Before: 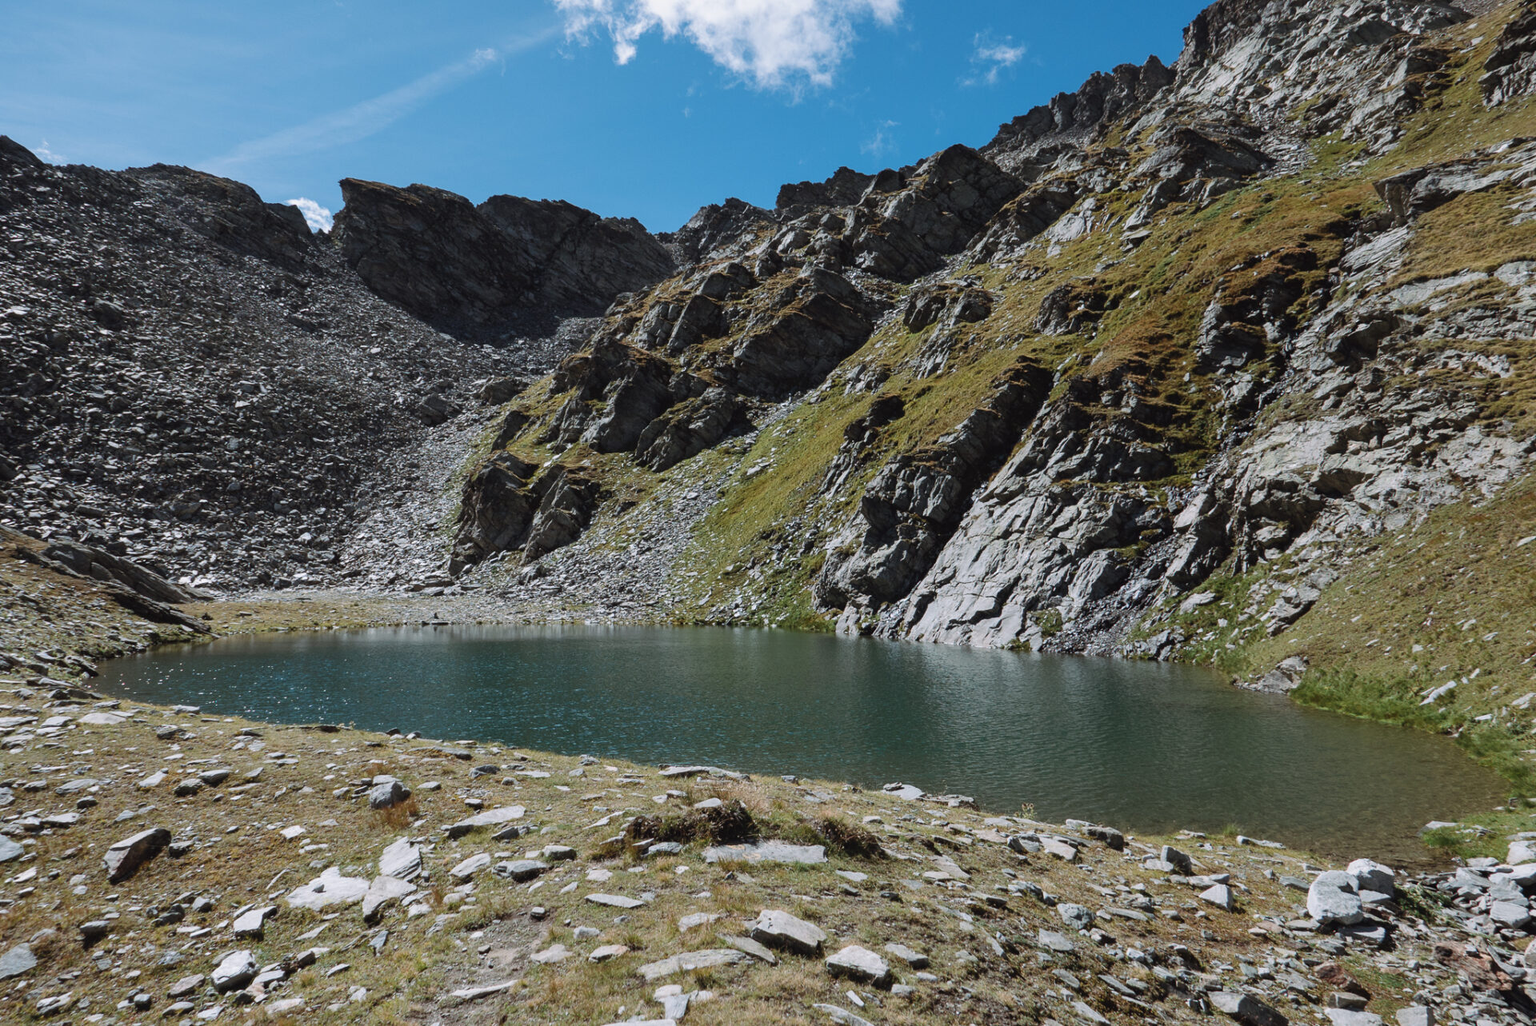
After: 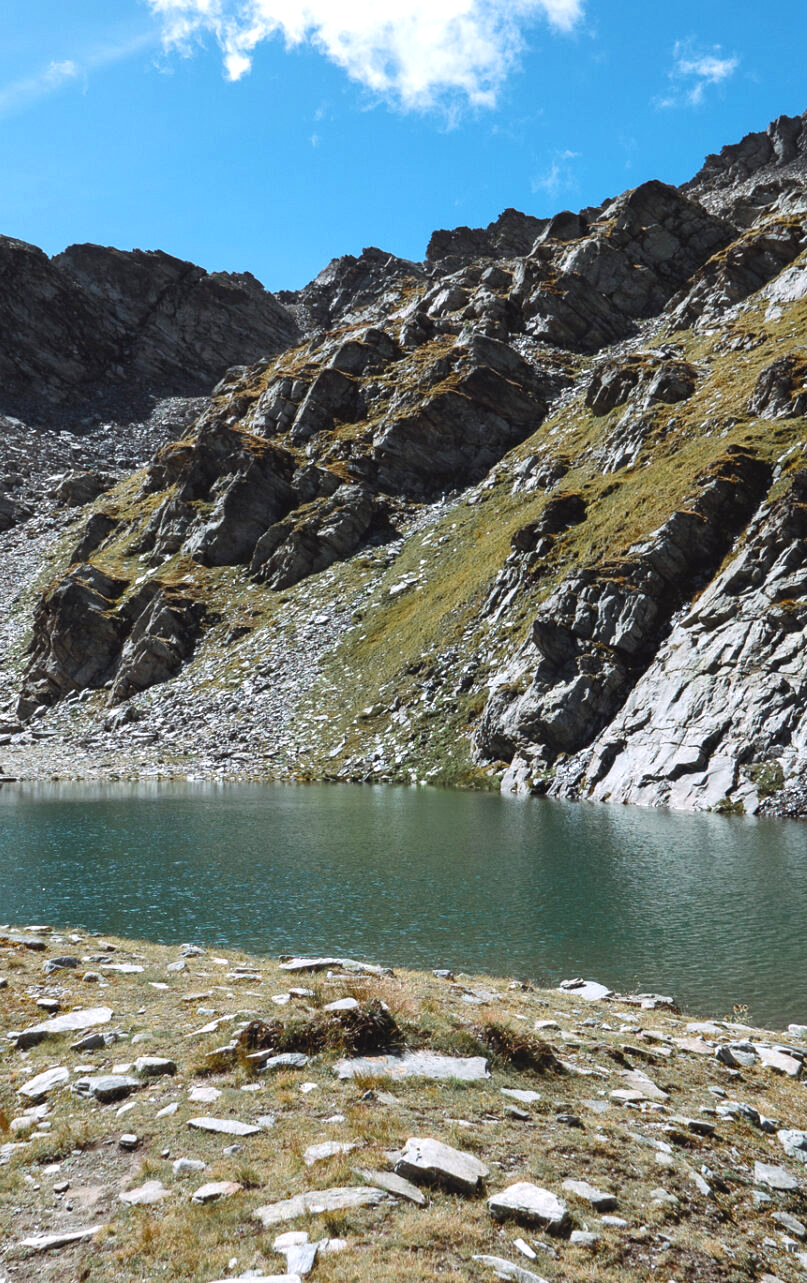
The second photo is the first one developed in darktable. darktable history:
color zones: curves: ch0 [(0.11, 0.396) (0.195, 0.36) (0.25, 0.5) (0.303, 0.412) (0.357, 0.544) (0.75, 0.5) (0.967, 0.328)]; ch1 [(0, 0.468) (0.112, 0.512) (0.202, 0.6) (0.25, 0.5) (0.307, 0.352) (0.357, 0.544) (0.75, 0.5) (0.963, 0.524)], mix 25.71%
exposure: exposure 0.608 EV, compensate highlight preservation false
base curve: preserve colors none
crop: left 28.34%, right 29.579%
